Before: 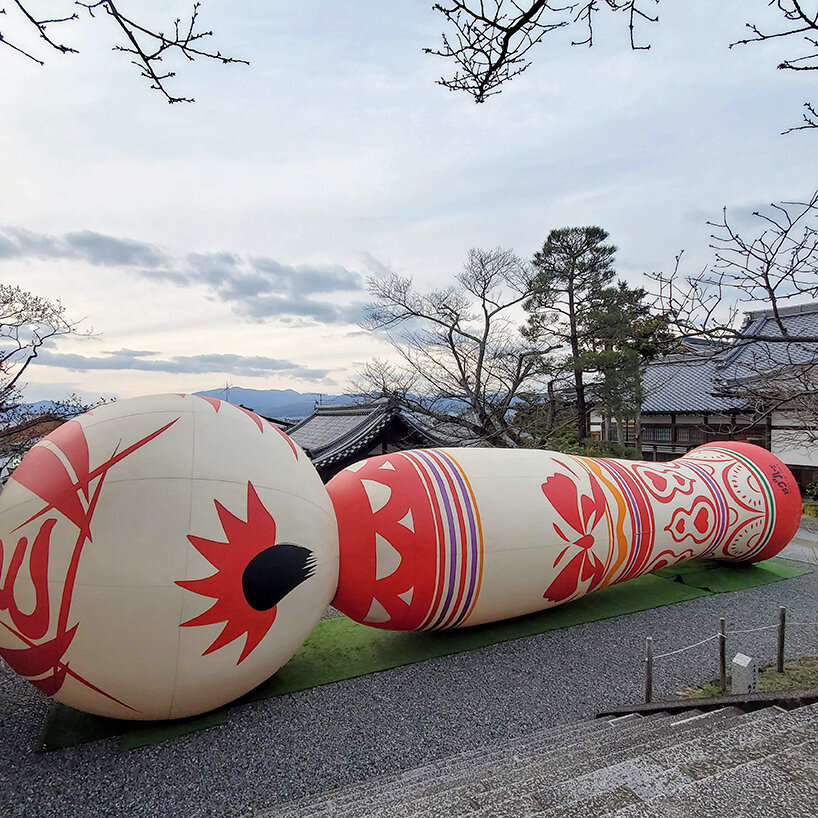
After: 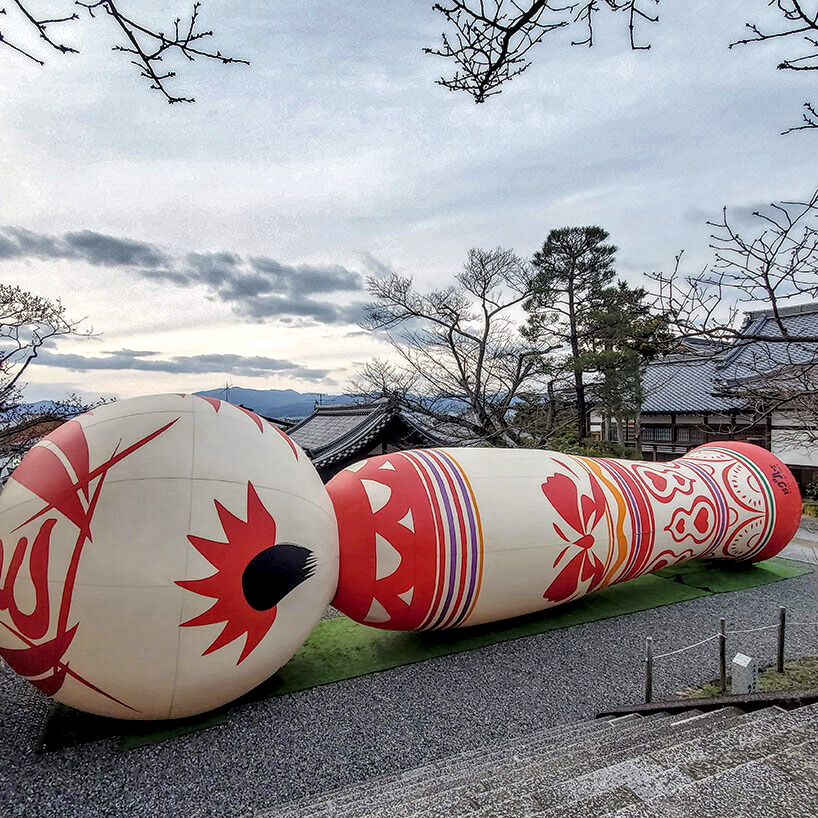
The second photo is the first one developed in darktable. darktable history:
shadows and highlights: white point adjustment 1, soften with gaussian
local contrast: detail 142%
